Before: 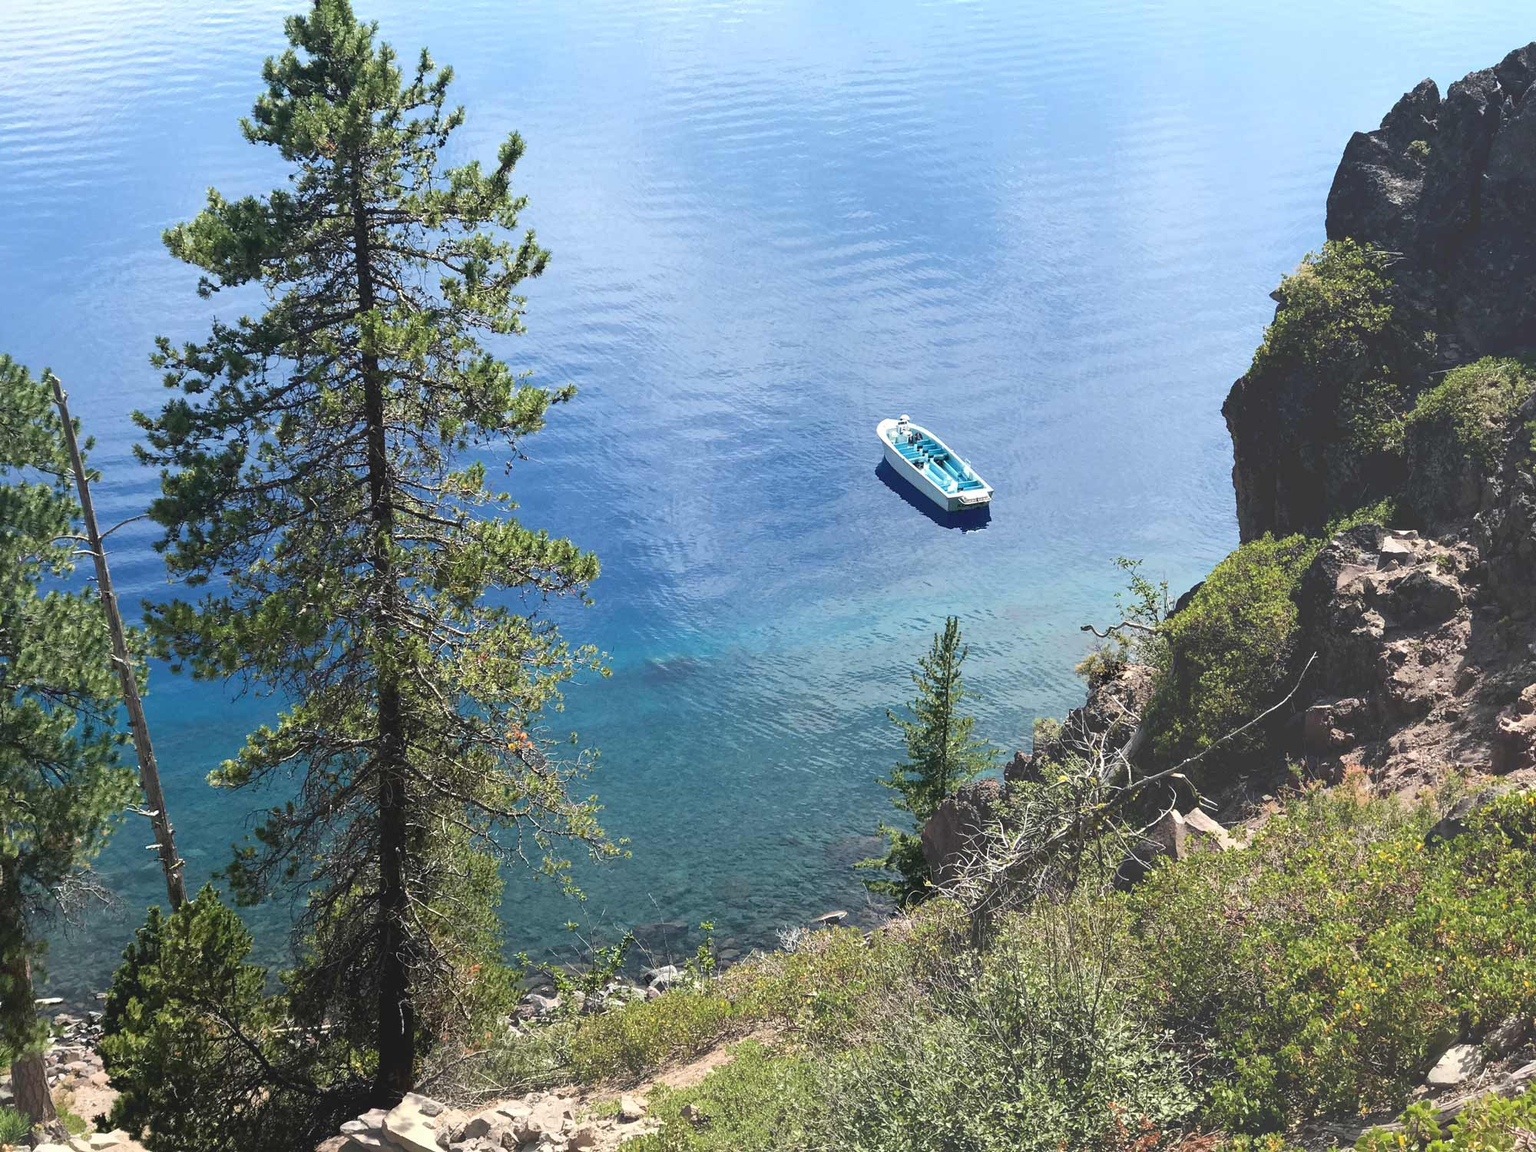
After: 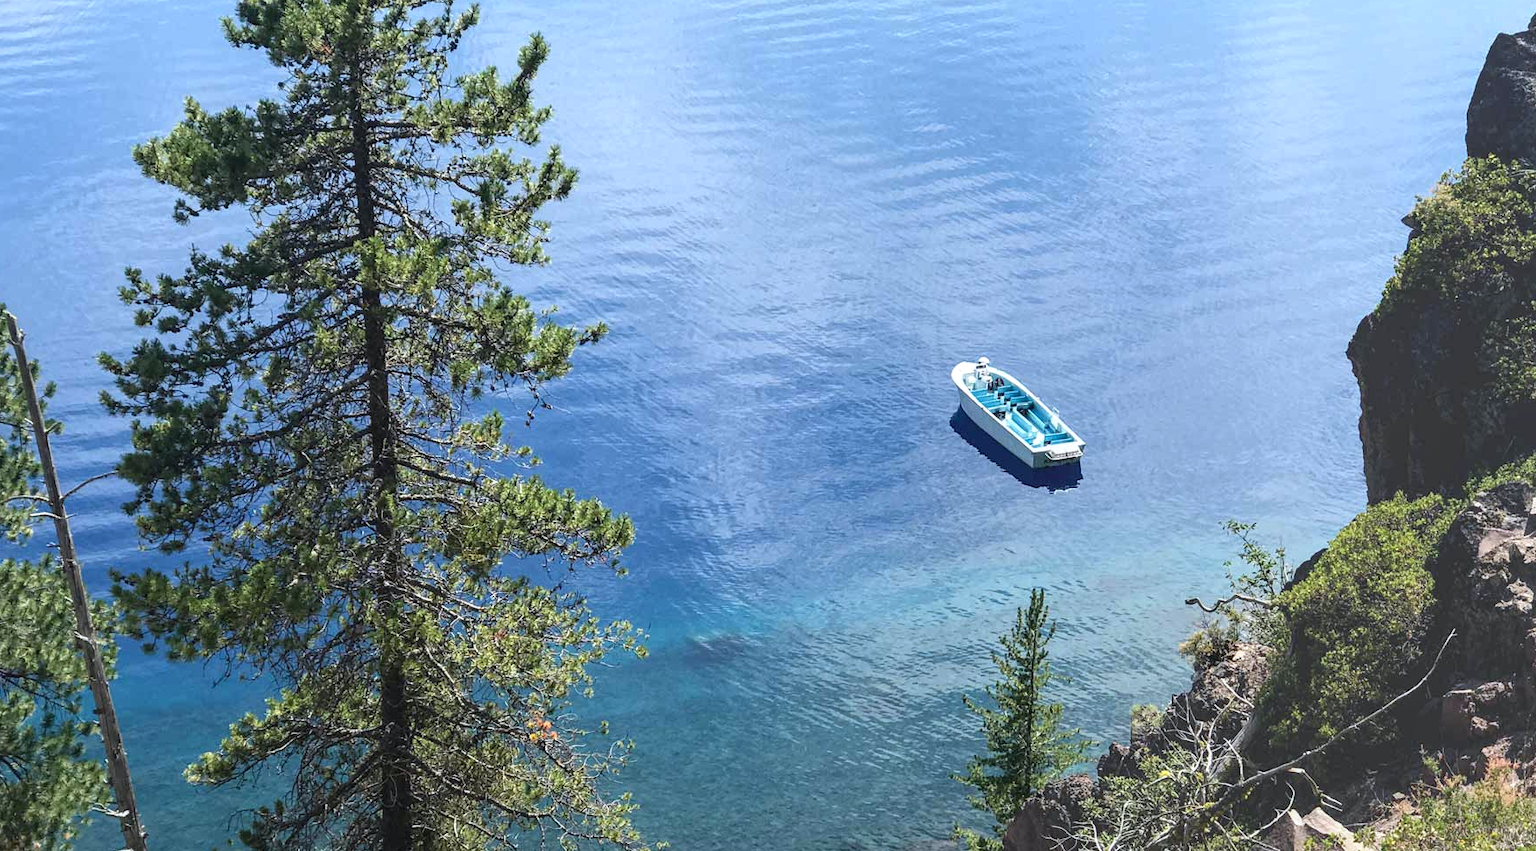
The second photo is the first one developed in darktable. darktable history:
crop: left 3.015%, top 8.969%, right 9.647%, bottom 26.457%
white balance: red 0.98, blue 1.034
local contrast: on, module defaults
